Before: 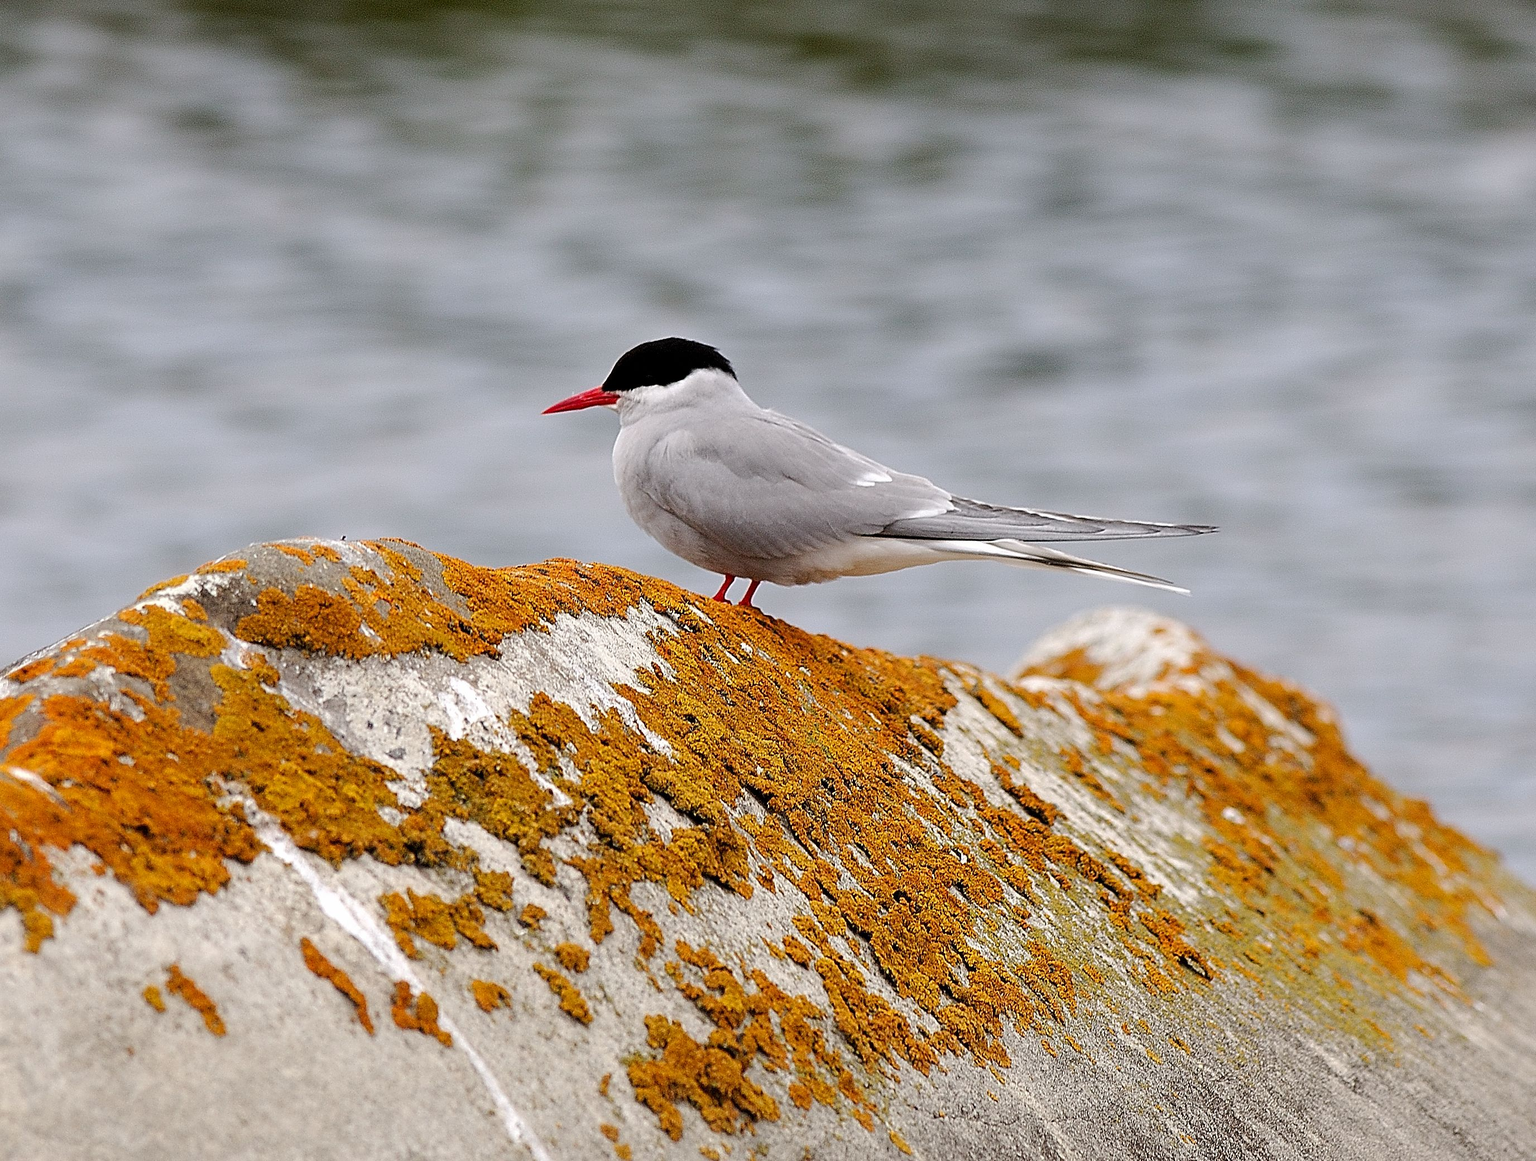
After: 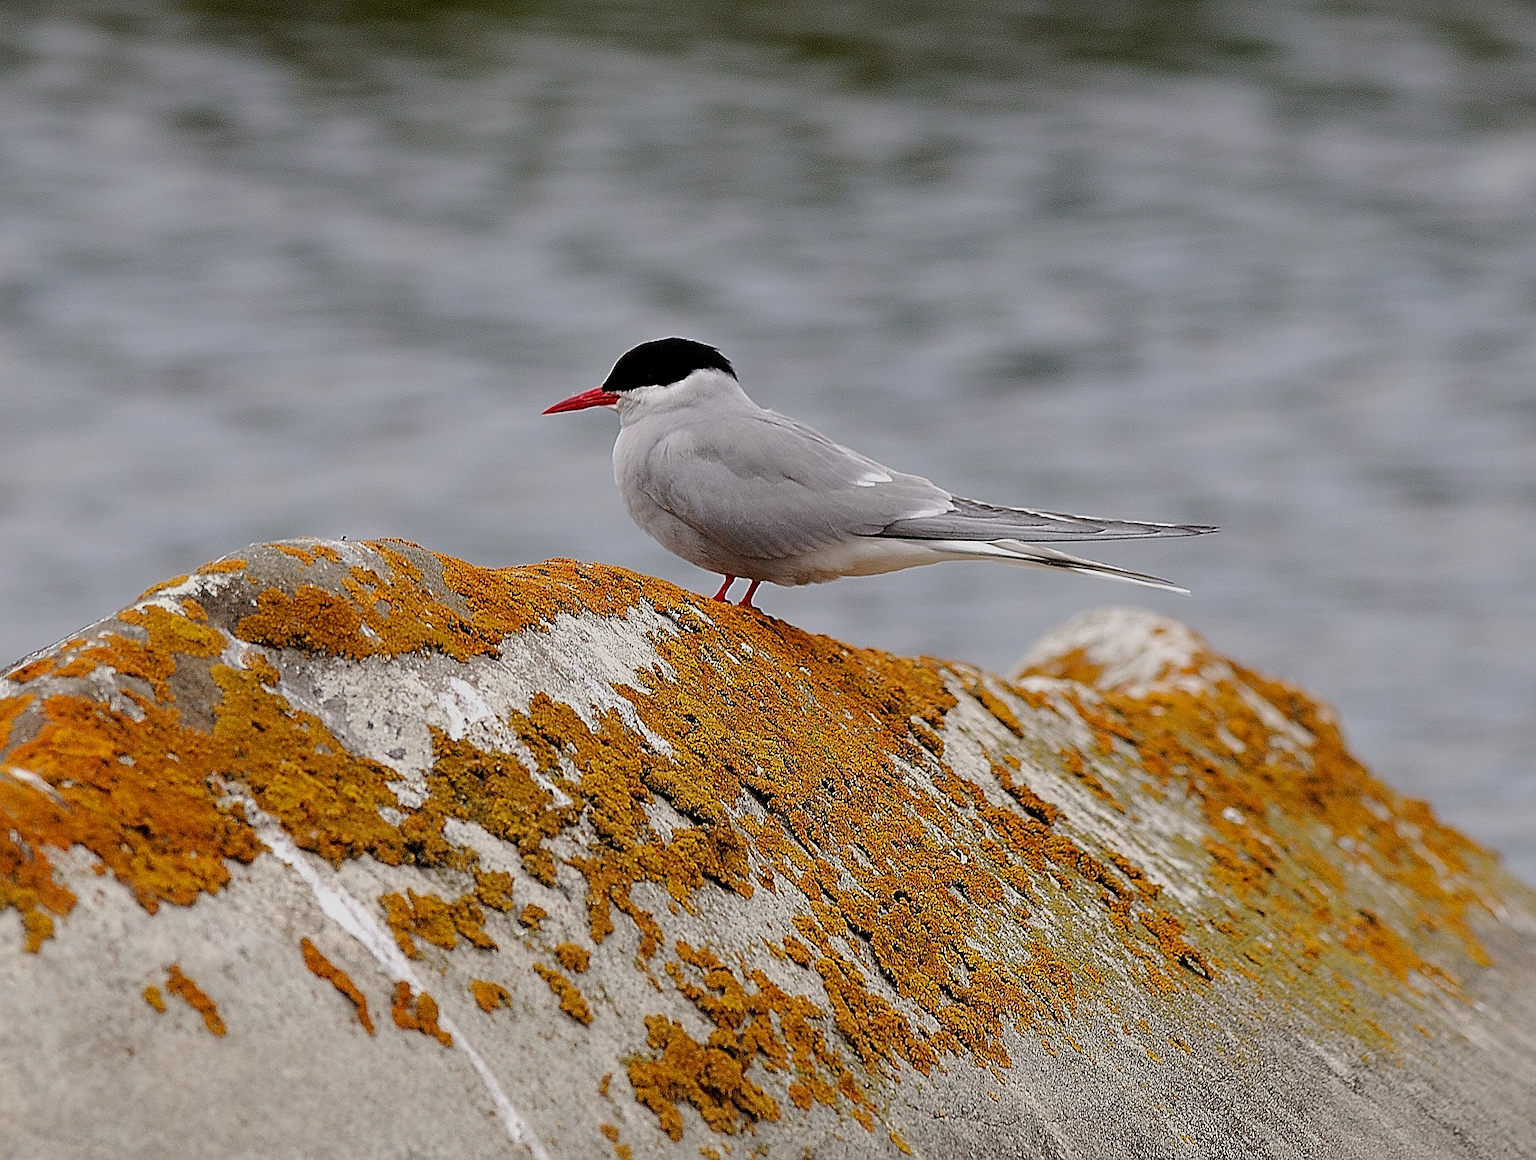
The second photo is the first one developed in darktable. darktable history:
sharpen: on, module defaults
exposure: exposure -0.462 EV, compensate highlight preservation false
